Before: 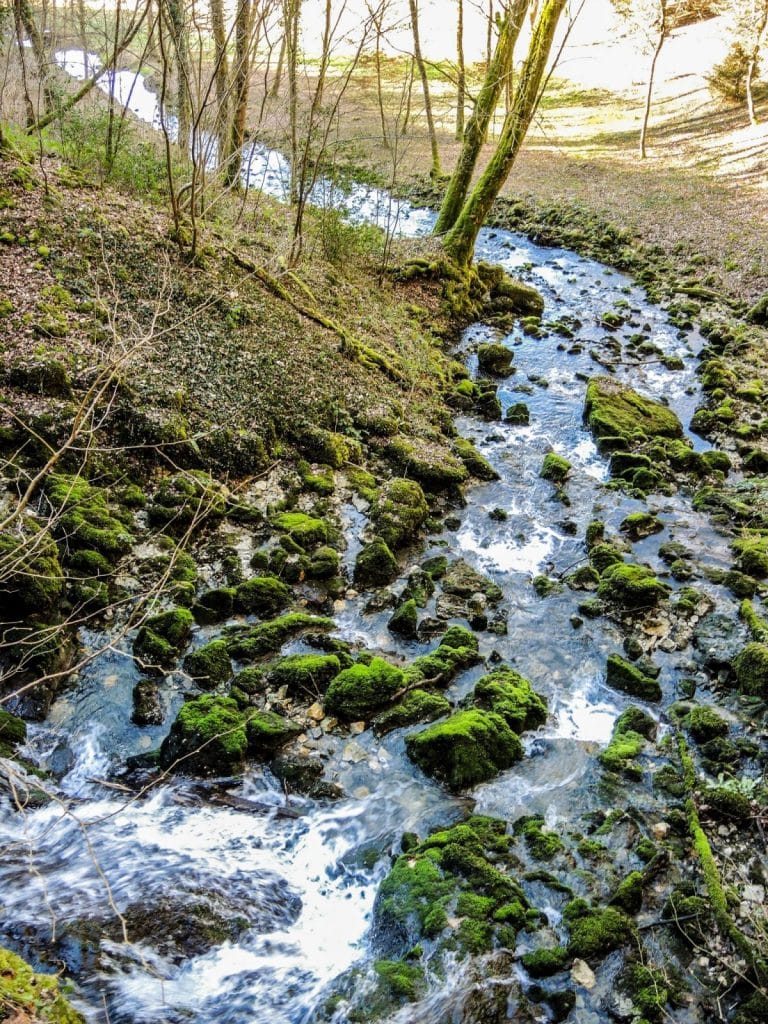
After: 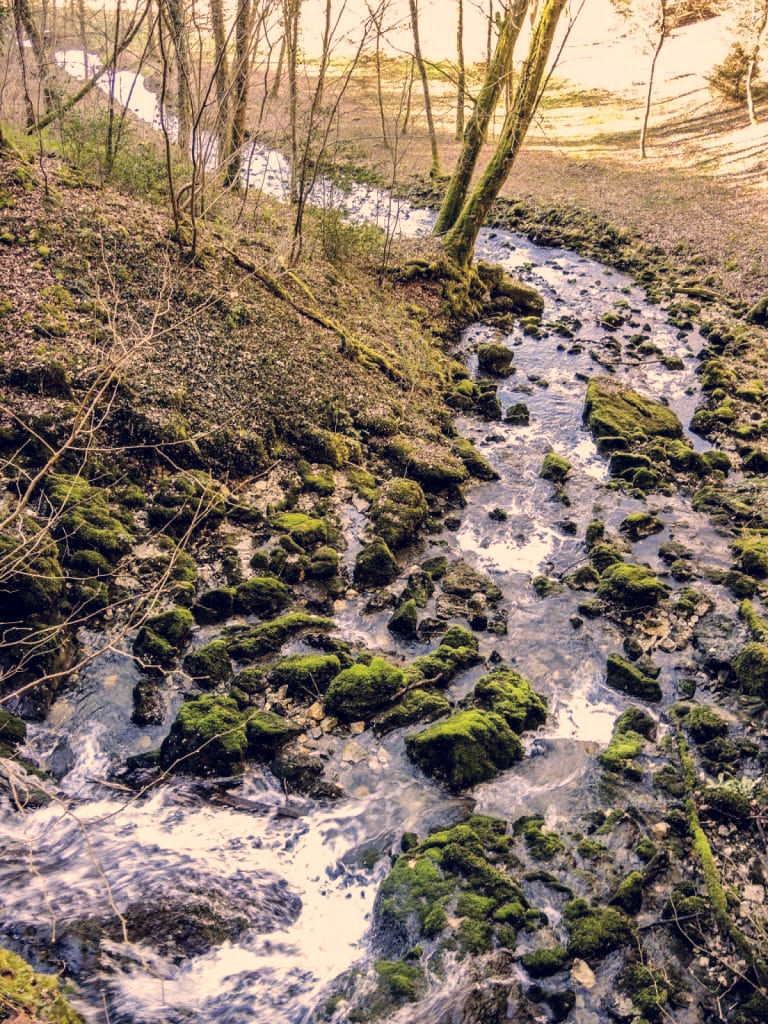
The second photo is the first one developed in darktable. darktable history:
color correction: highlights a* 19.9, highlights b* 26.8, shadows a* 3.39, shadows b* -16.69, saturation 0.725
